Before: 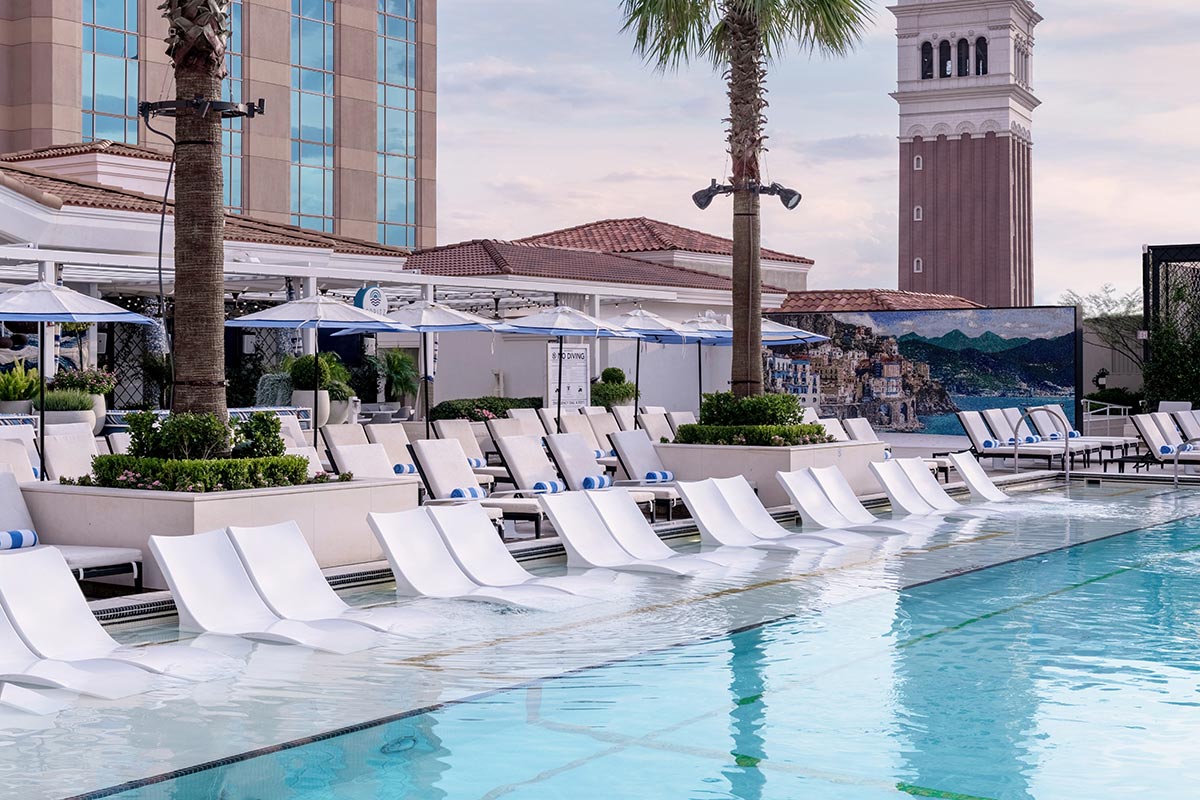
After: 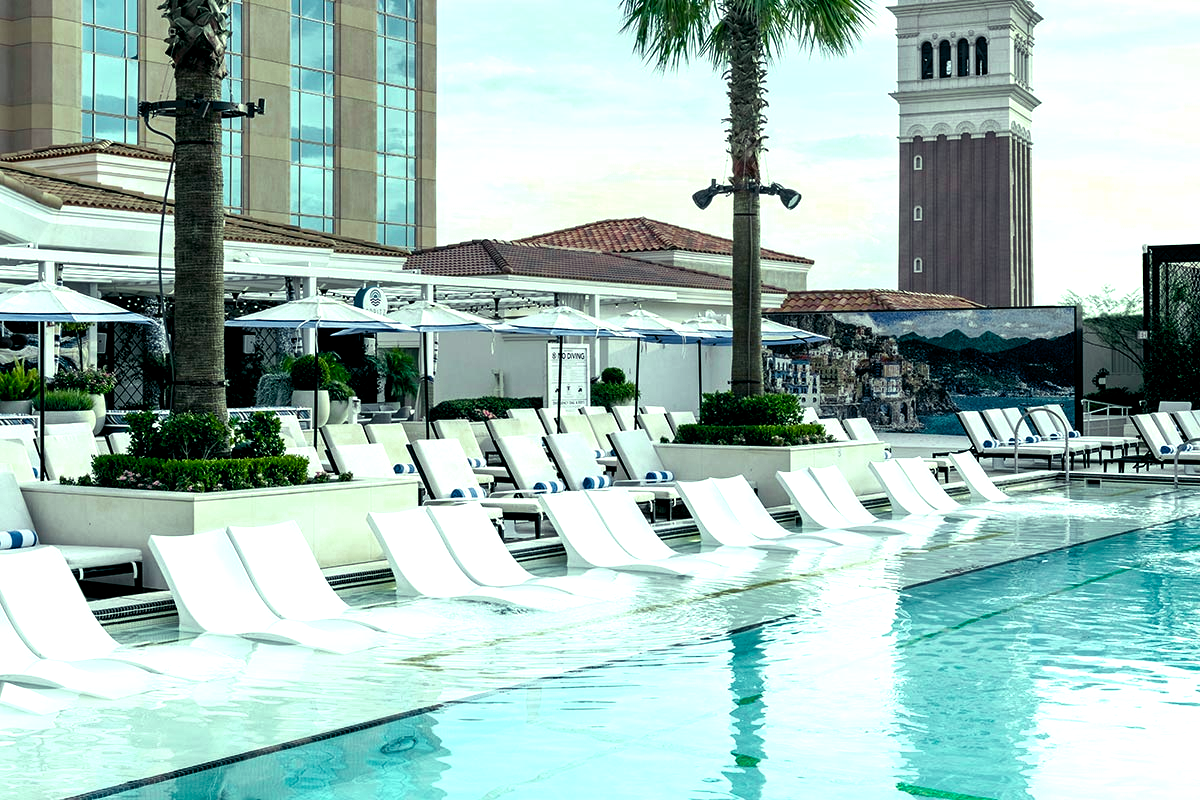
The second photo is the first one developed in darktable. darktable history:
color zones: curves: ch0 [(0, 0.48) (0.209, 0.398) (0.305, 0.332) (0.429, 0.493) (0.571, 0.5) (0.714, 0.5) (0.857, 0.5) (1, 0.48)]; ch1 [(0, 0.633) (0.143, 0.586) (0.286, 0.489) (0.429, 0.448) (0.571, 0.31) (0.714, 0.335) (0.857, 0.492) (1, 0.633)]; ch2 [(0, 0.448) (0.143, 0.498) (0.286, 0.5) (0.429, 0.5) (0.571, 0.5) (0.714, 0.5) (0.857, 0.5) (1, 0.448)]
color balance rgb: shadows lift › luminance -7.7%, shadows lift › chroma 2.13%, shadows lift › hue 165.27°, power › luminance -7.77%, power › chroma 1.1%, power › hue 215.88°, highlights gain › luminance 15.15%, highlights gain › chroma 7%, highlights gain › hue 125.57°, global offset › luminance -0.33%, global offset › chroma 0.11%, global offset › hue 165.27°, perceptual saturation grading › global saturation 24.42%, perceptual saturation grading › highlights -24.42%, perceptual saturation grading › mid-tones 24.42%, perceptual saturation grading › shadows 40%, perceptual brilliance grading › global brilliance -5%, perceptual brilliance grading › highlights 24.42%, perceptual brilliance grading › mid-tones 7%, perceptual brilliance grading › shadows -5%
color correction: highlights a* -4.73, highlights b* 5.06, saturation 0.97
